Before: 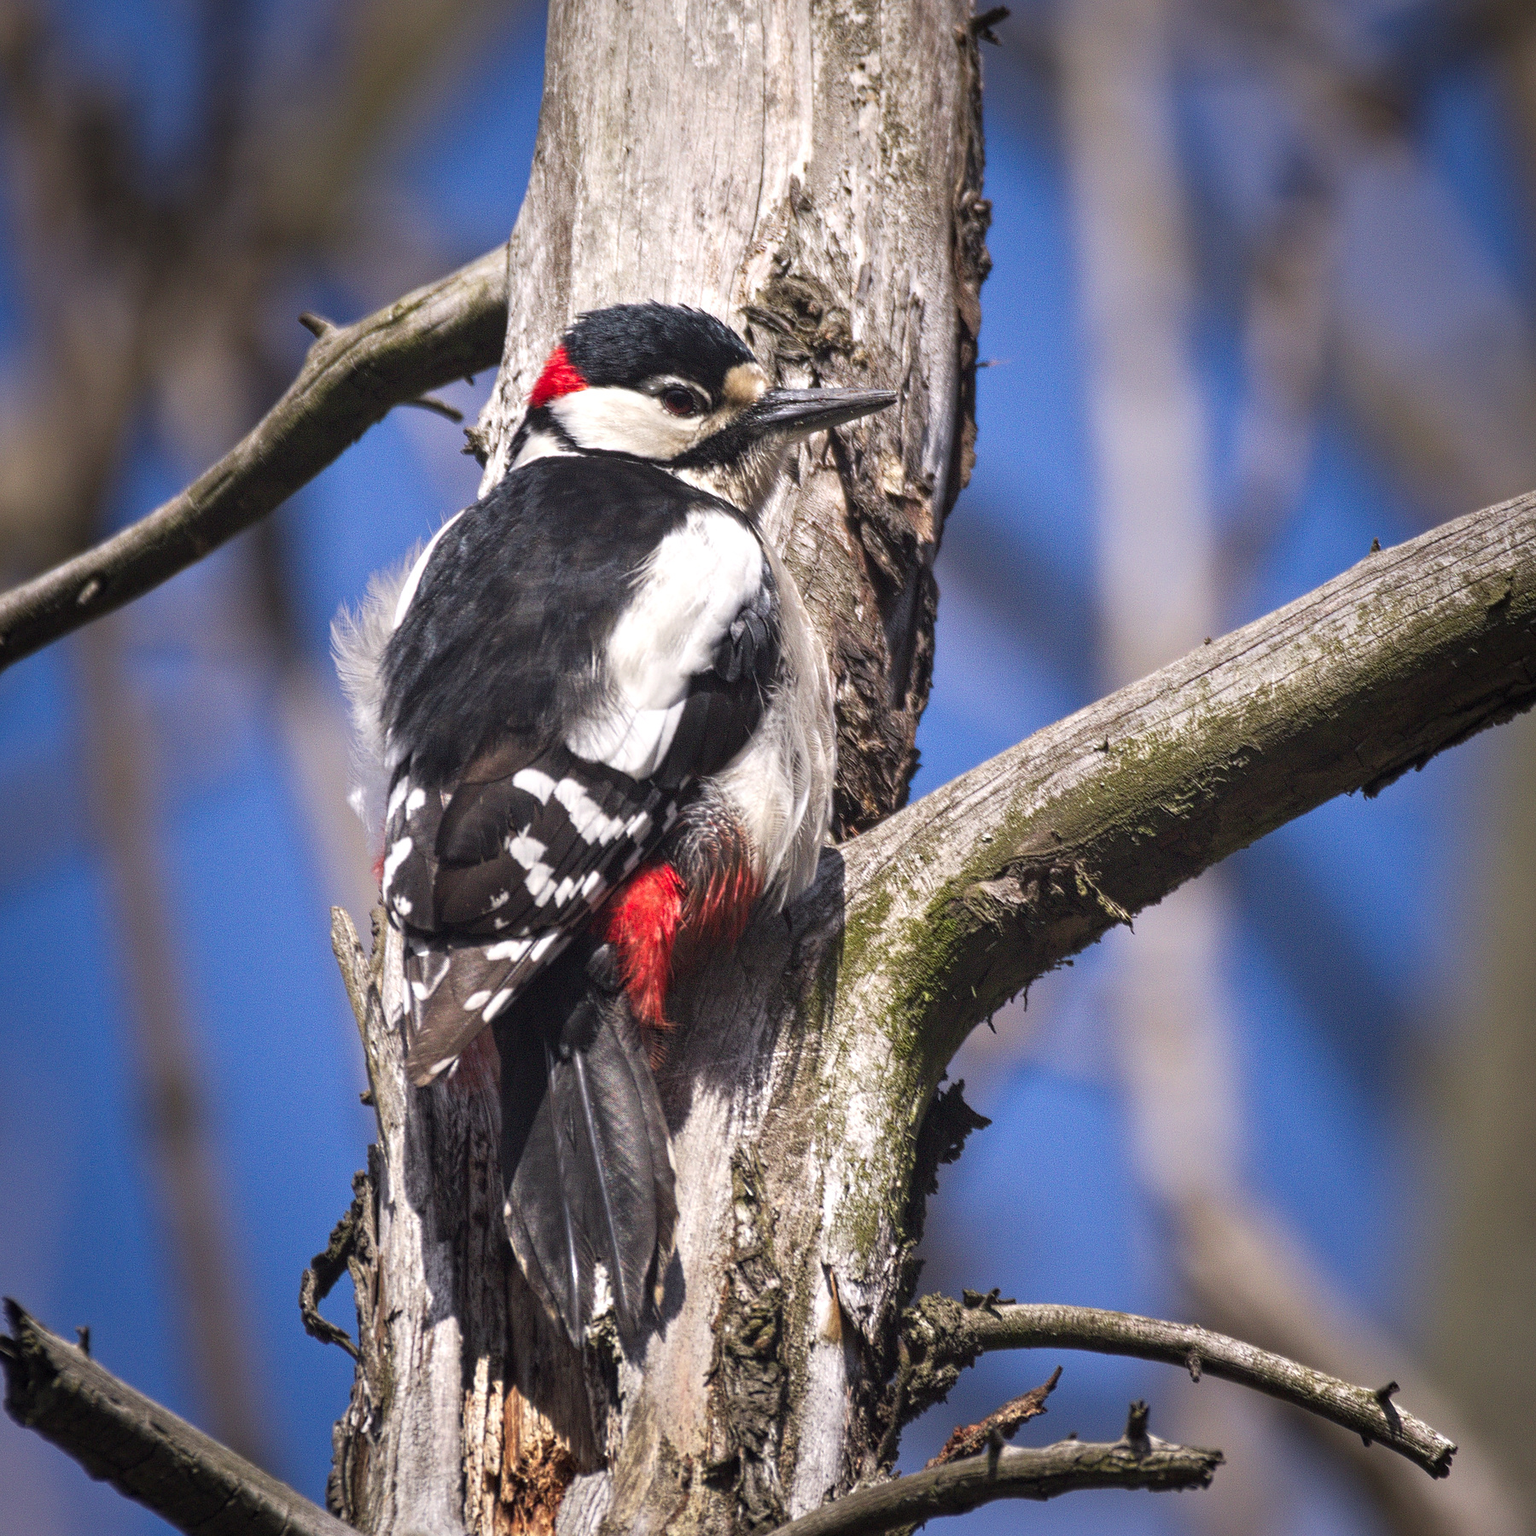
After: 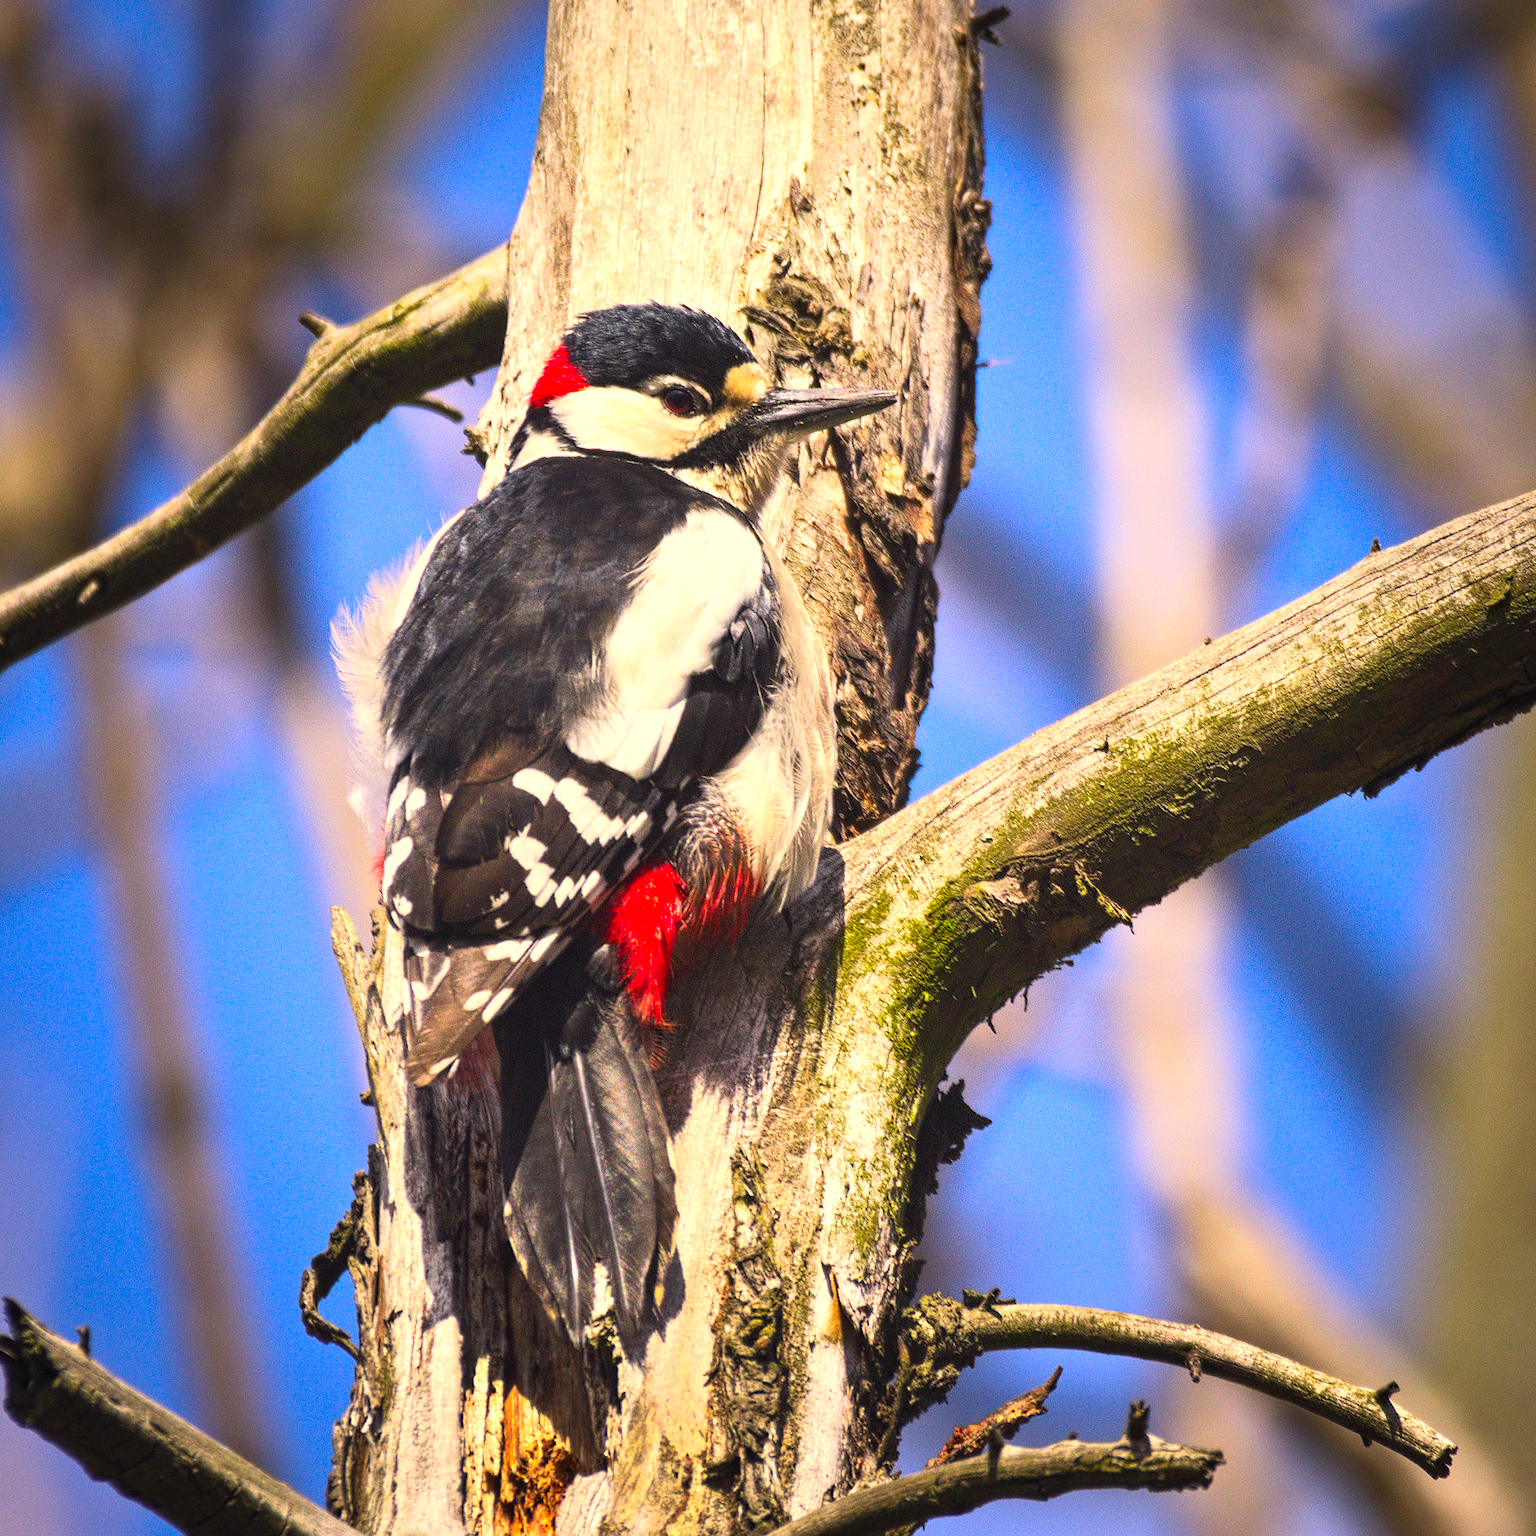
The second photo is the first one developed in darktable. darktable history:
color correction: highlights a* 2.49, highlights b* 23.02
tone equalizer: -8 EV -0.38 EV, -7 EV -0.363 EV, -6 EV -0.328 EV, -5 EV -0.185 EV, -3 EV 0.24 EV, -2 EV 0.324 EV, -1 EV 0.407 EV, +0 EV 0.431 EV, edges refinement/feathering 500, mask exposure compensation -1.57 EV, preserve details no
contrast brightness saturation: contrast 0.197, brightness 0.196, saturation 0.791
